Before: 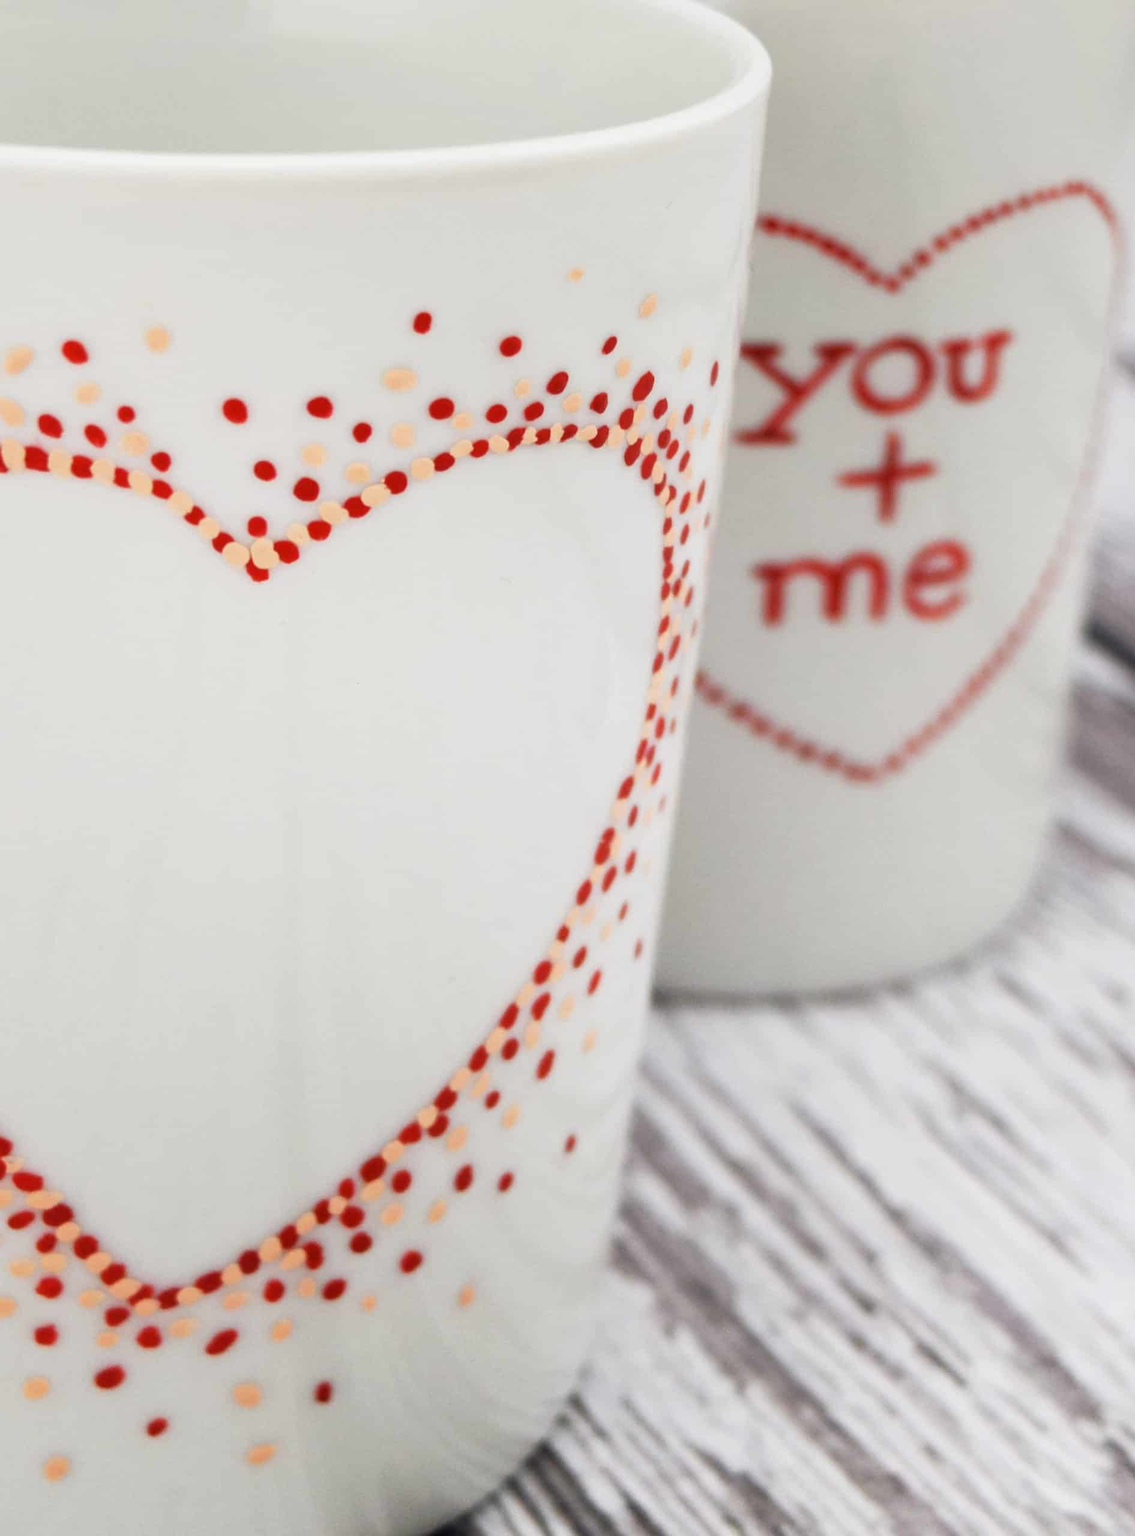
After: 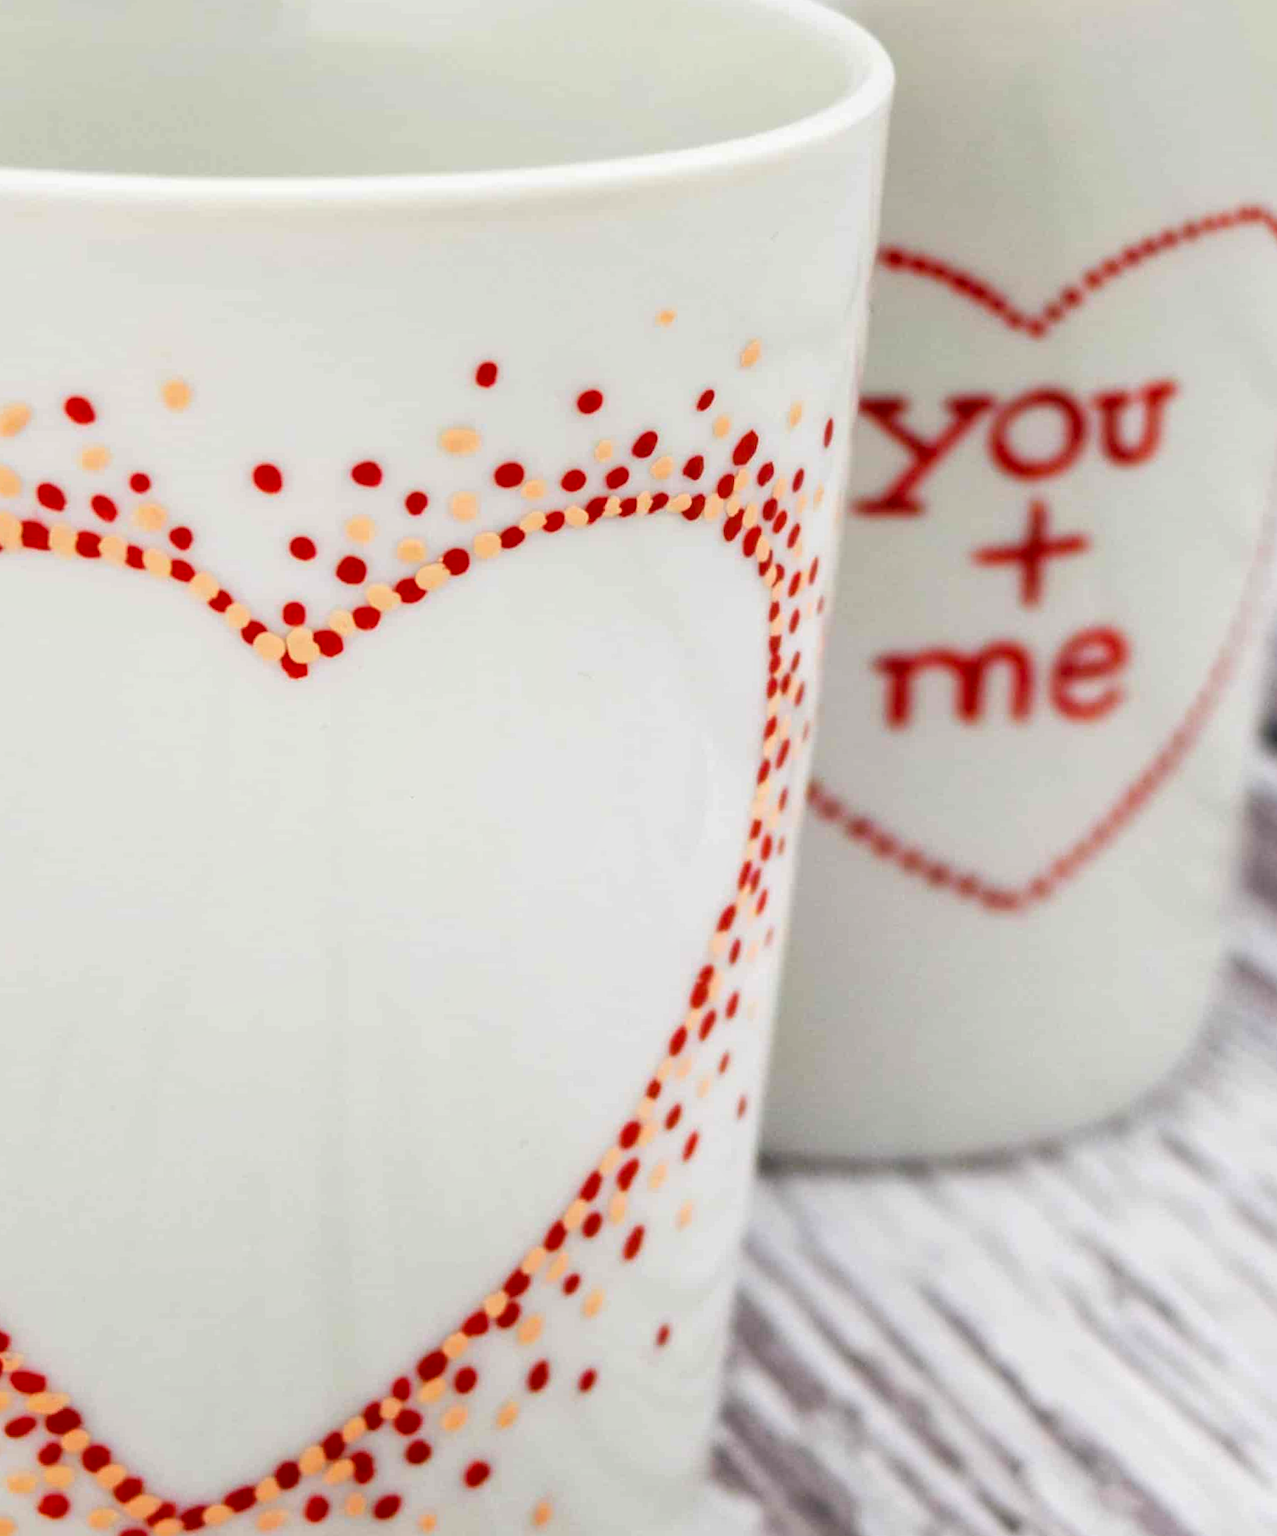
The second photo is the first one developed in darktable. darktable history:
color balance rgb: linear chroma grading › global chroma 13.3%, global vibrance 41.49%
crop and rotate: angle 0.2°, left 0.275%, right 3.127%, bottom 14.18%
local contrast: on, module defaults
